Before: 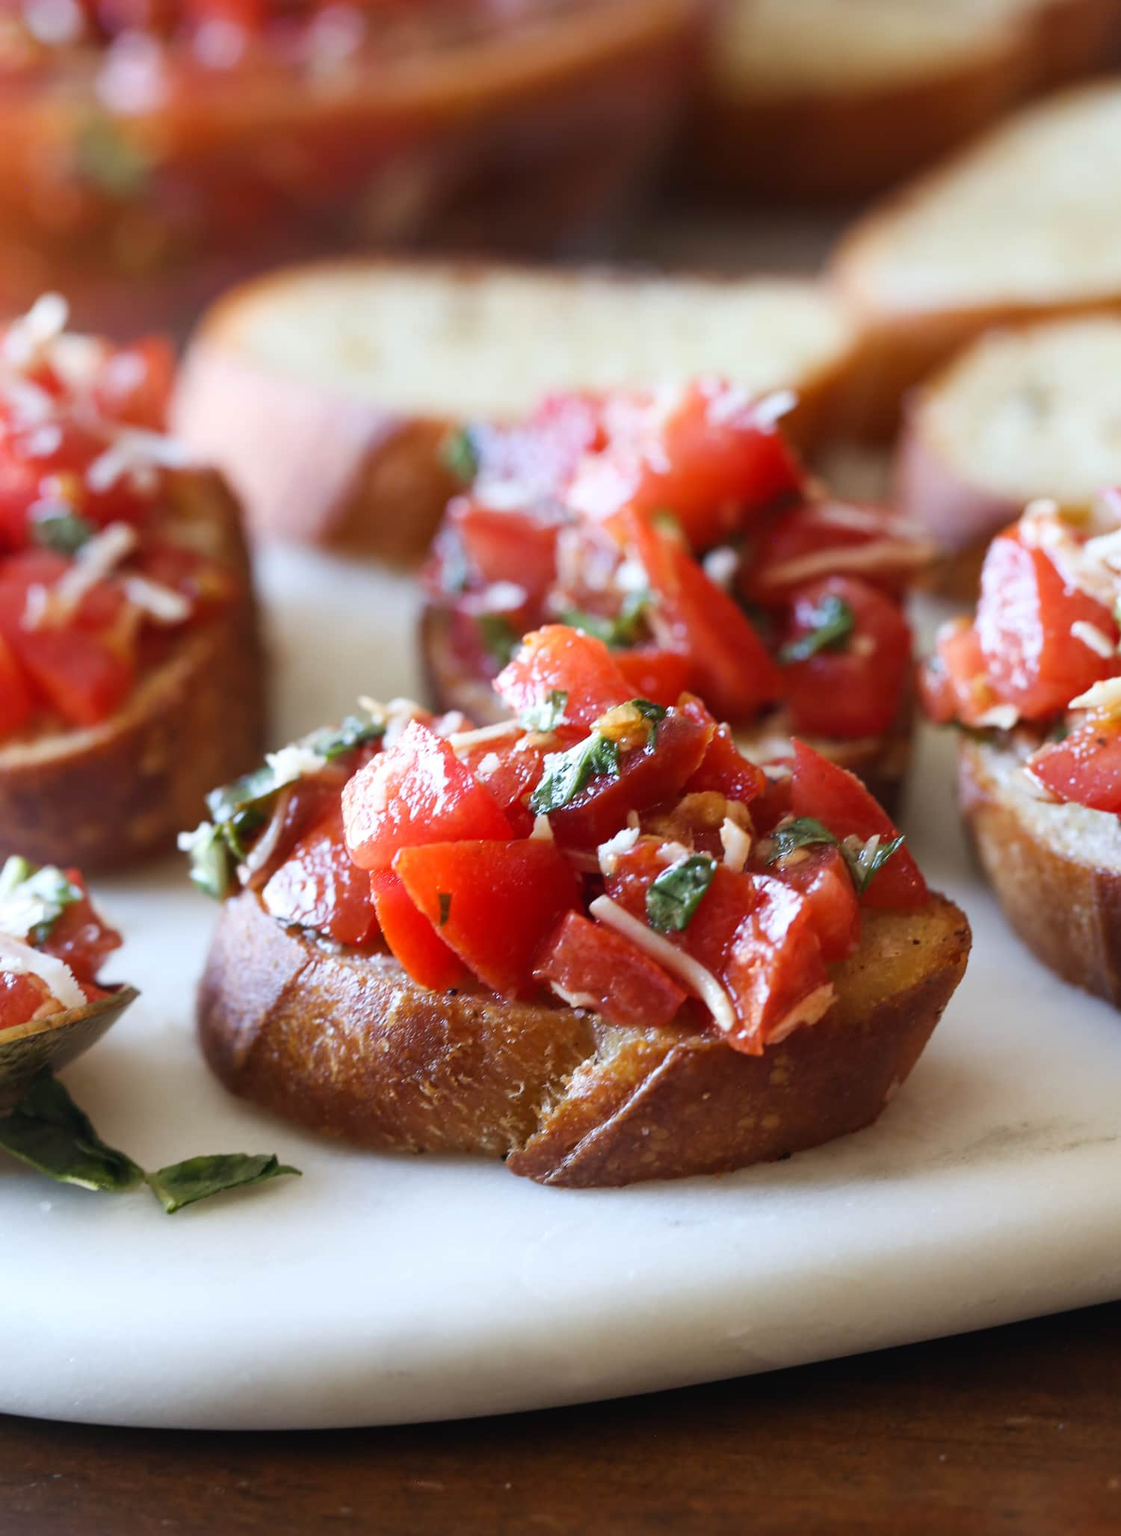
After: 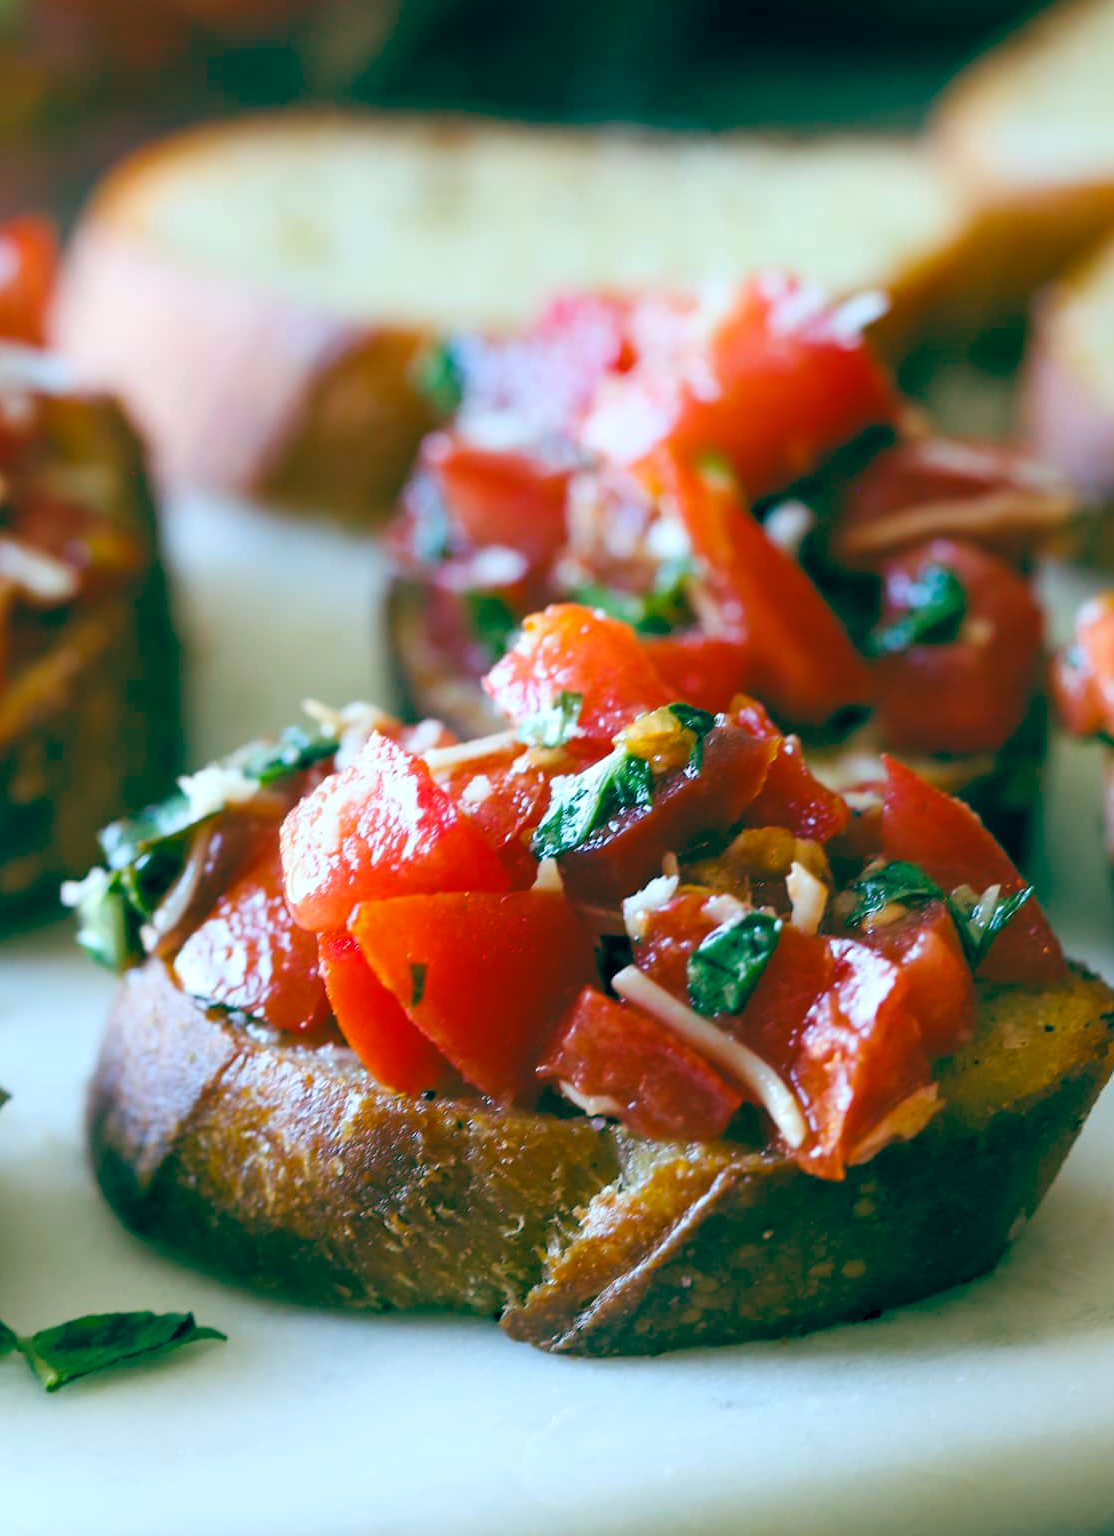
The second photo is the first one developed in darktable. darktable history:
color balance rgb: highlights gain › chroma 0.191%, highlights gain › hue 331.68°, global offset › luminance -0.547%, global offset › chroma 0.91%, global offset › hue 174.5°, linear chroma grading › global chroma 9.038%, perceptual saturation grading › global saturation 30.291%
crop and rotate: left 11.836%, top 11.344%, right 13.878%, bottom 13.874%
